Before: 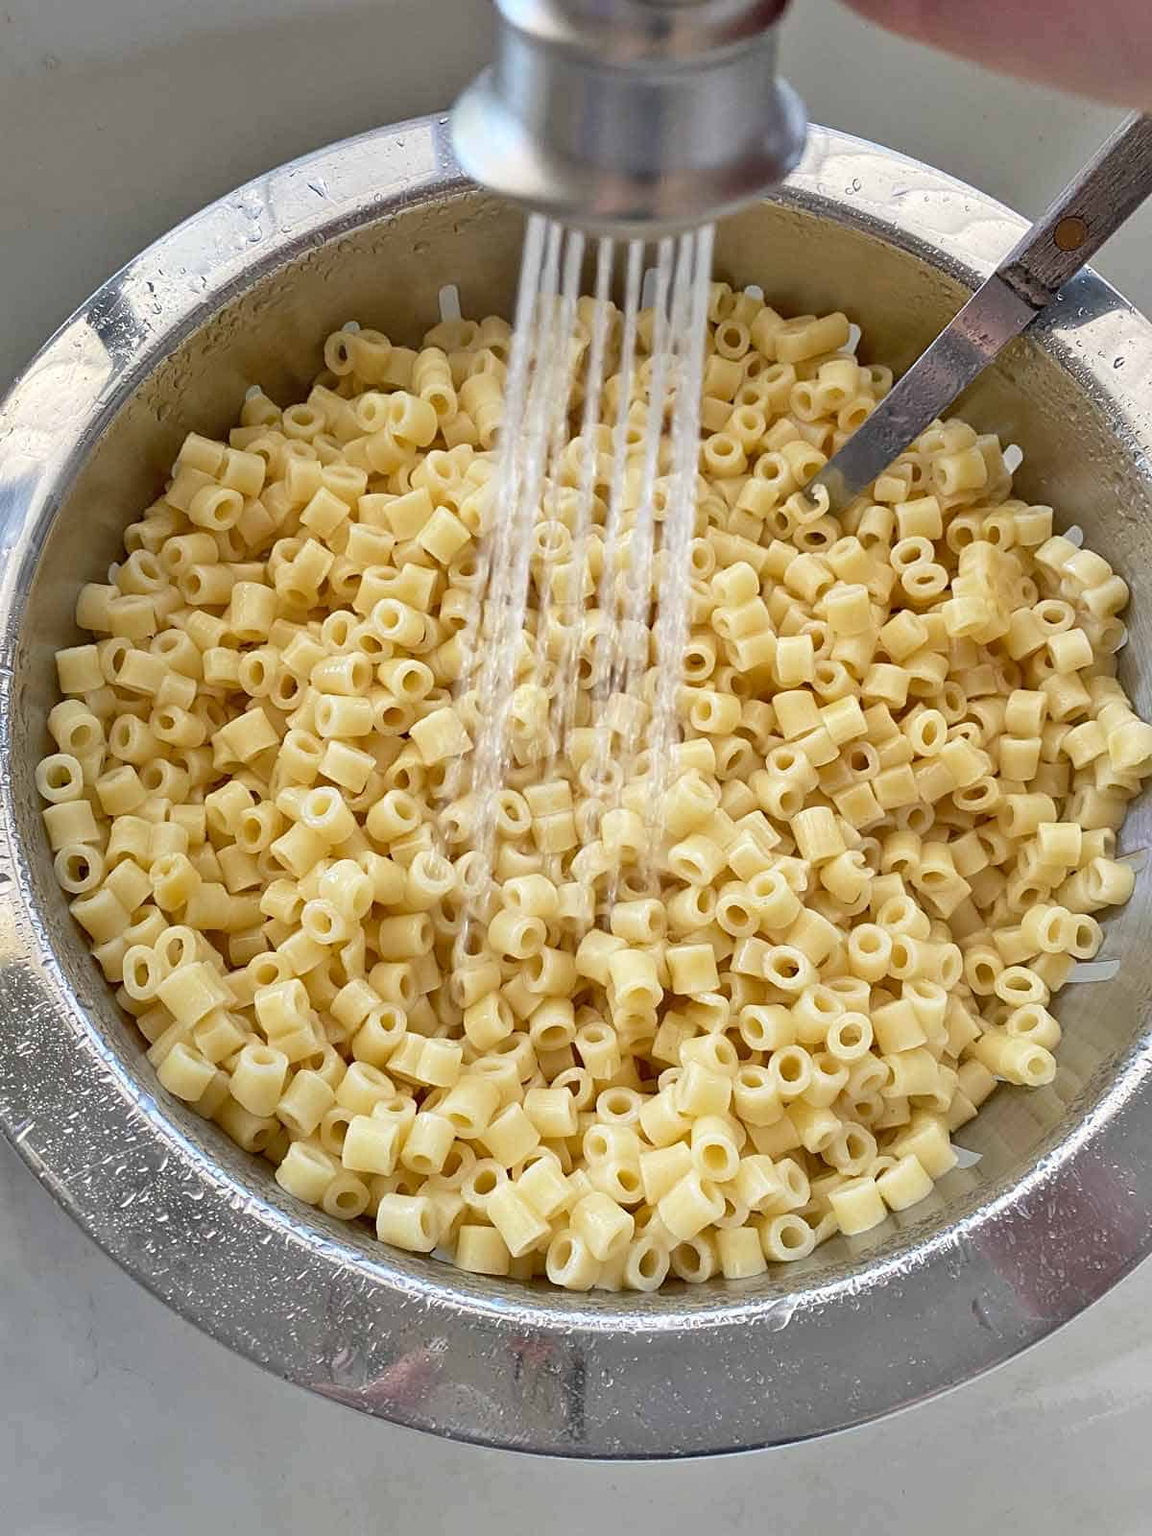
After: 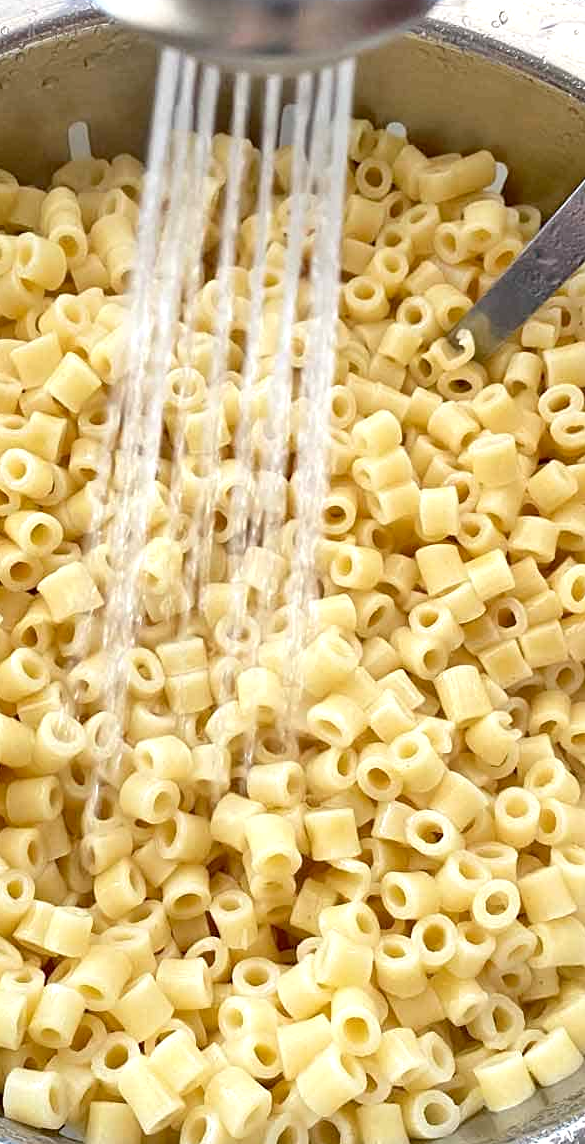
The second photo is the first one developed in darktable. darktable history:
exposure: black level correction 0.003, exposure 0.38 EV, compensate highlight preservation false
crop: left 32.46%, top 10.981%, right 18.754%, bottom 17.493%
